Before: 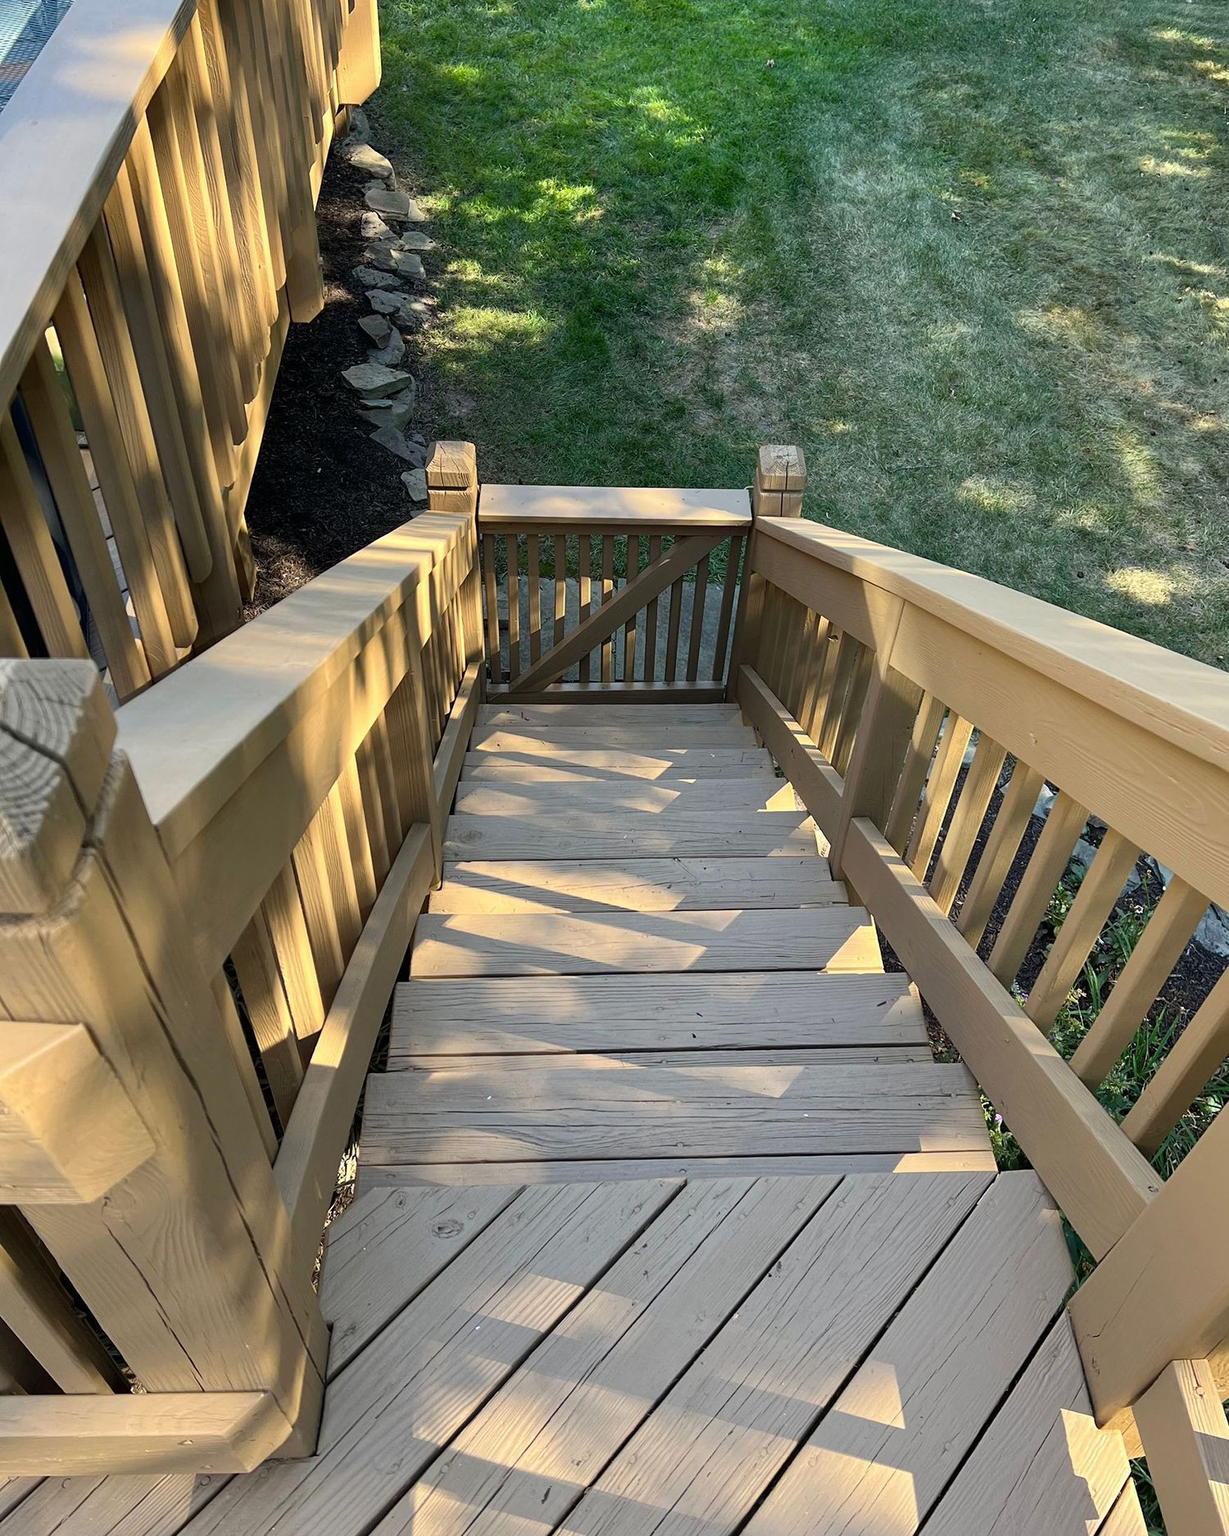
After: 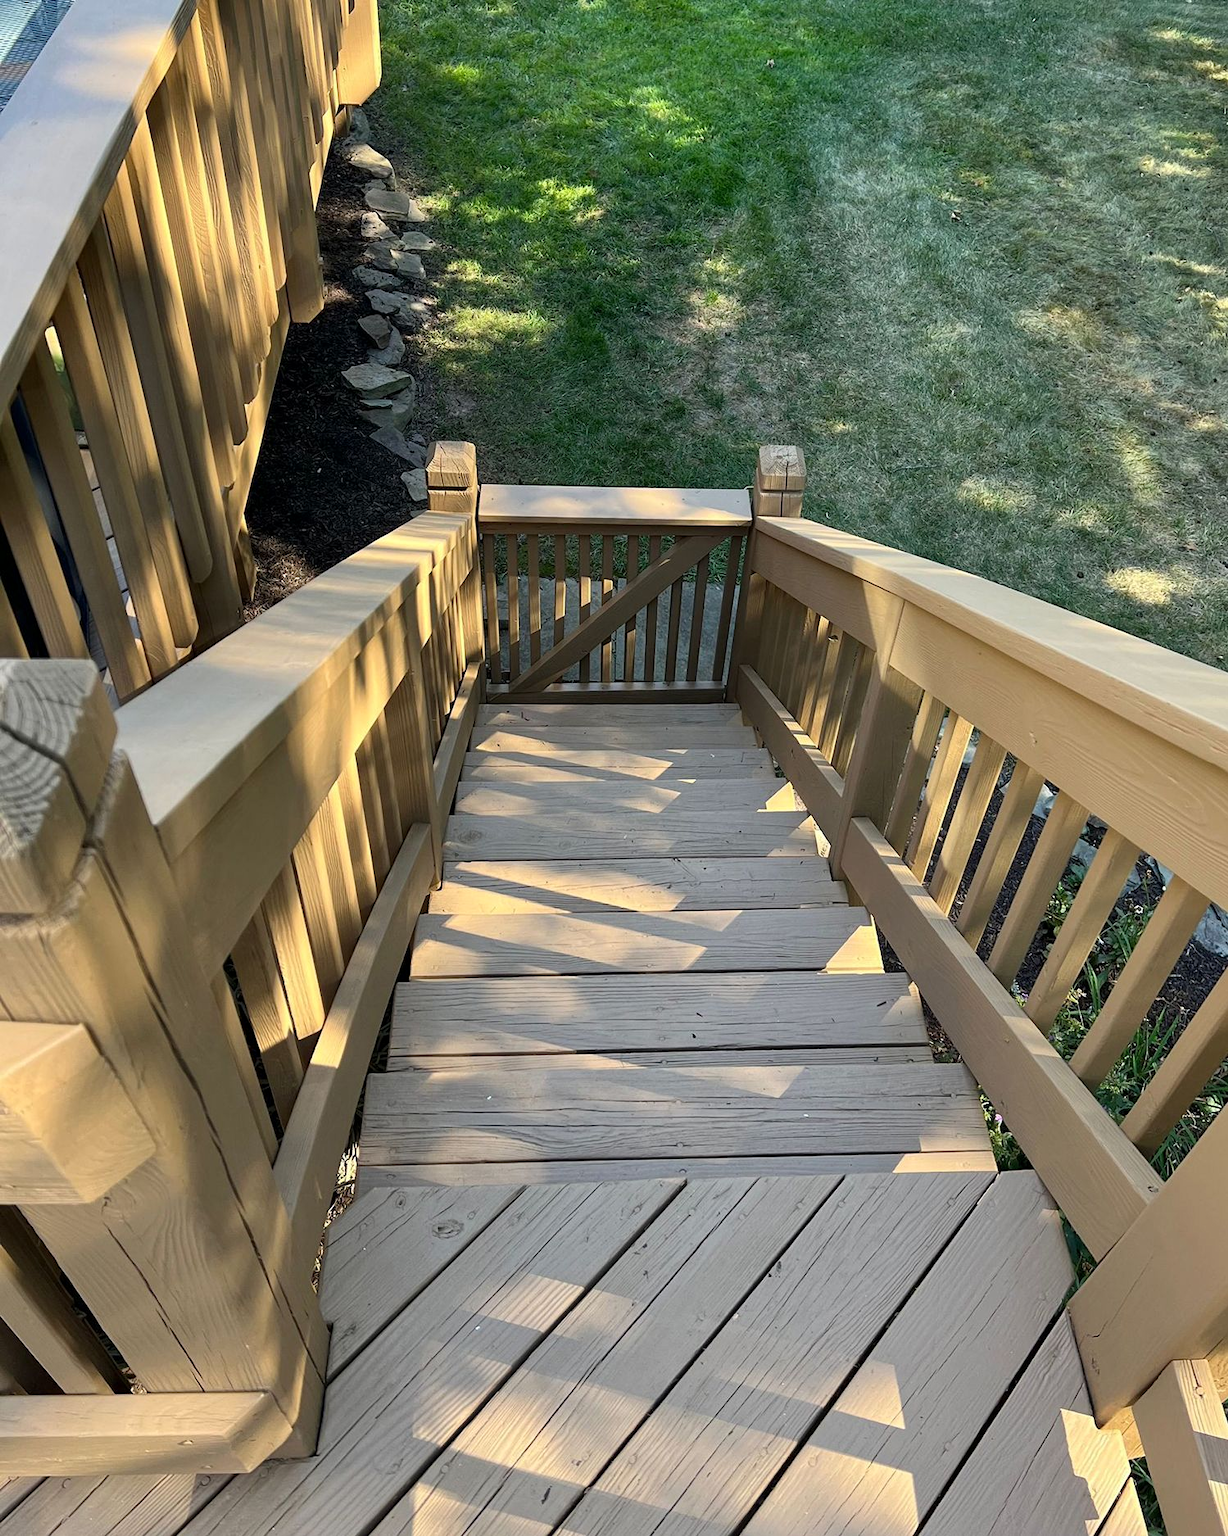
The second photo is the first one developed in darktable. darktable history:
local contrast: mode bilateral grid, contrast 100, coarseness 100, detail 108%, midtone range 0.2
